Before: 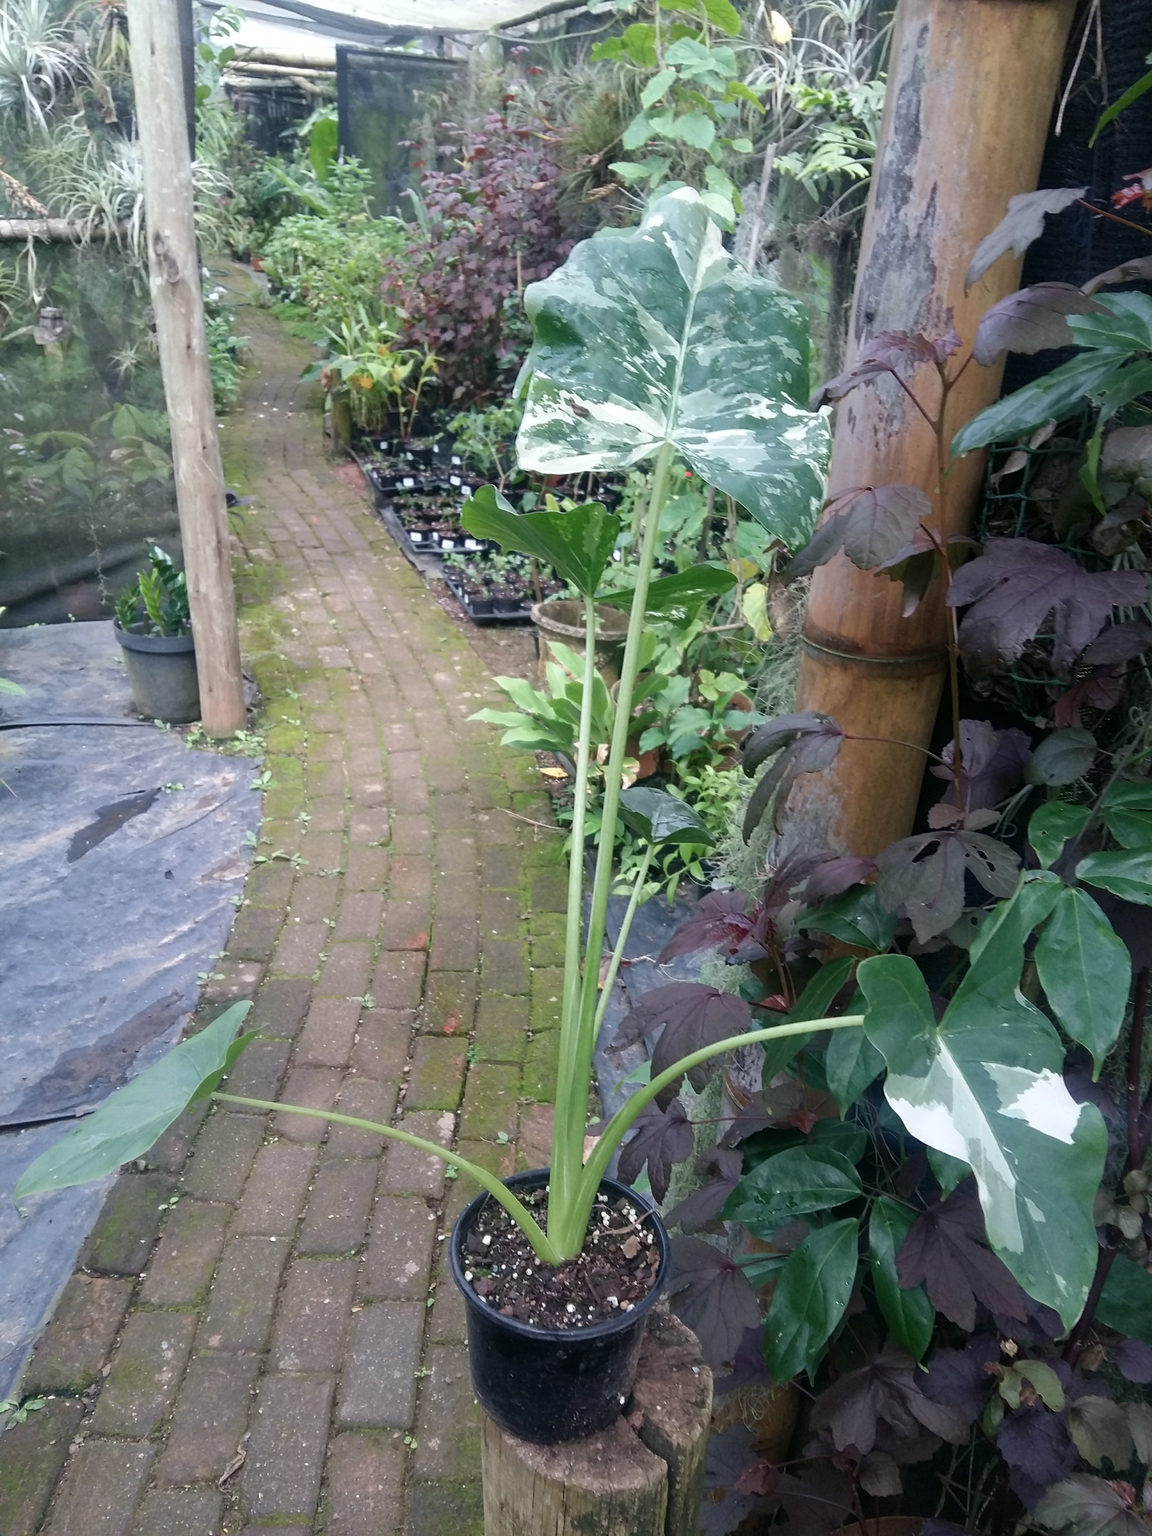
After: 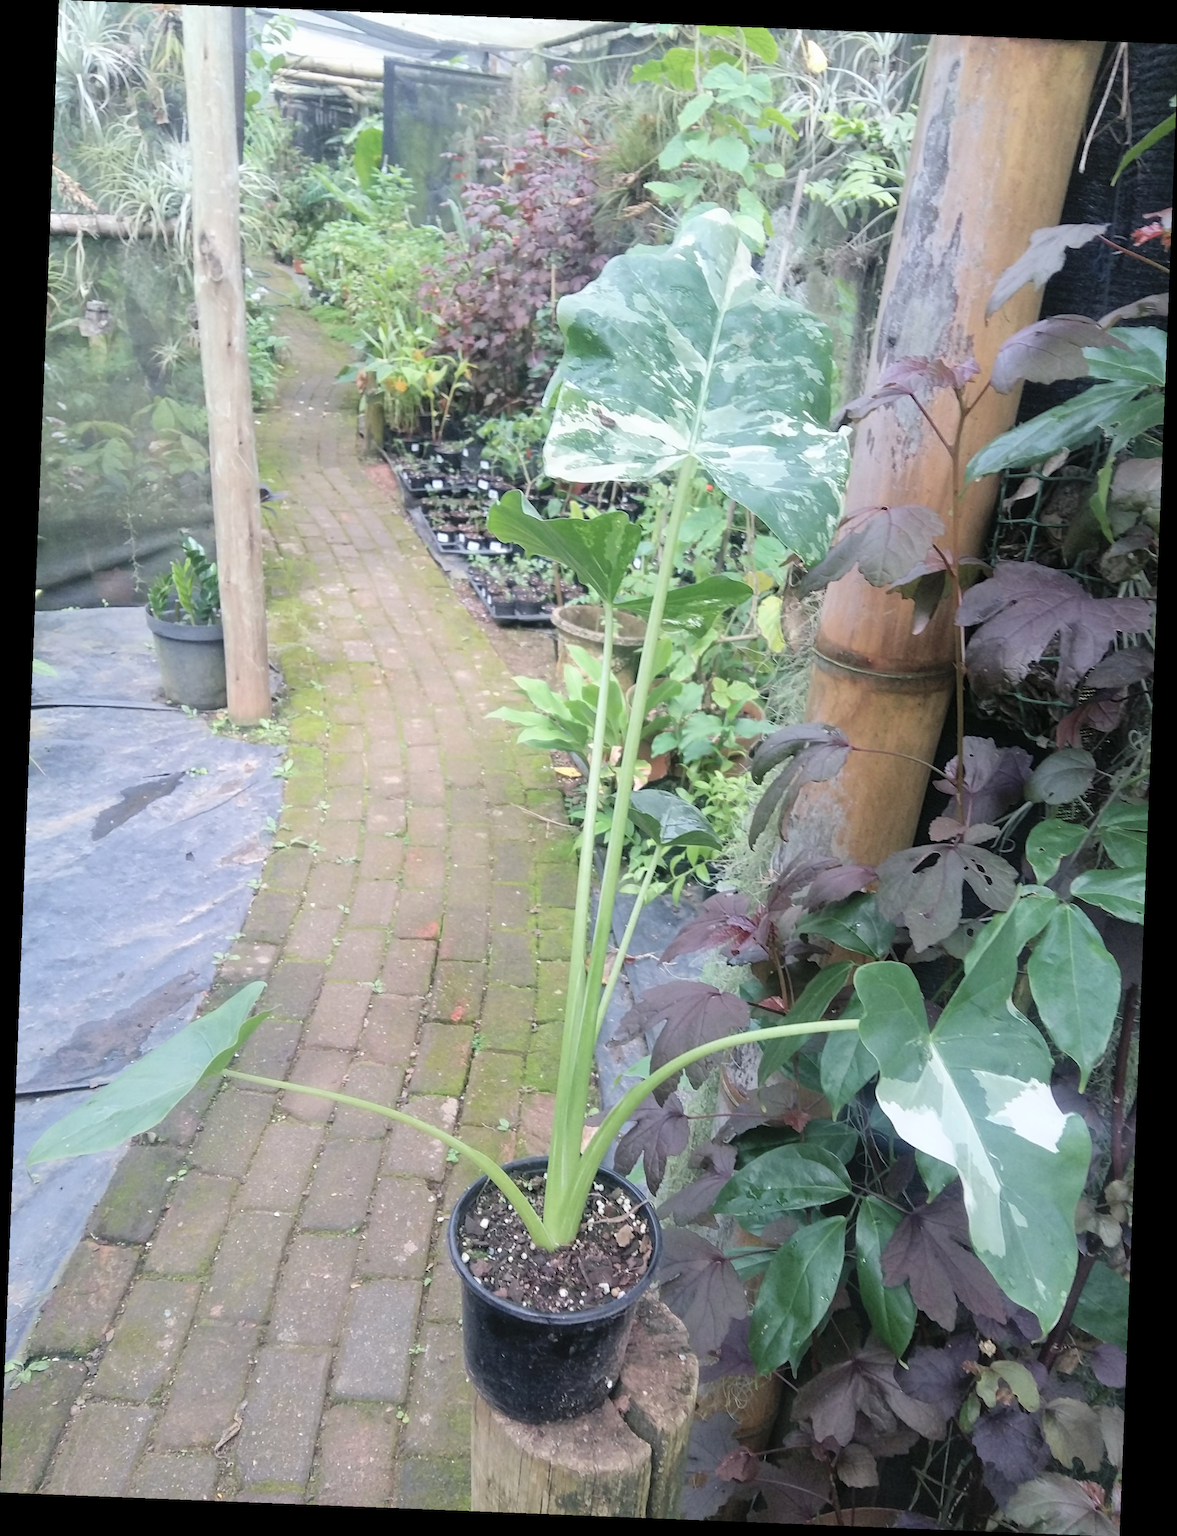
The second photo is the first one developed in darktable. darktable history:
global tonemap: drago (0.7, 100)
rotate and perspective: rotation 2.27°, automatic cropping off
